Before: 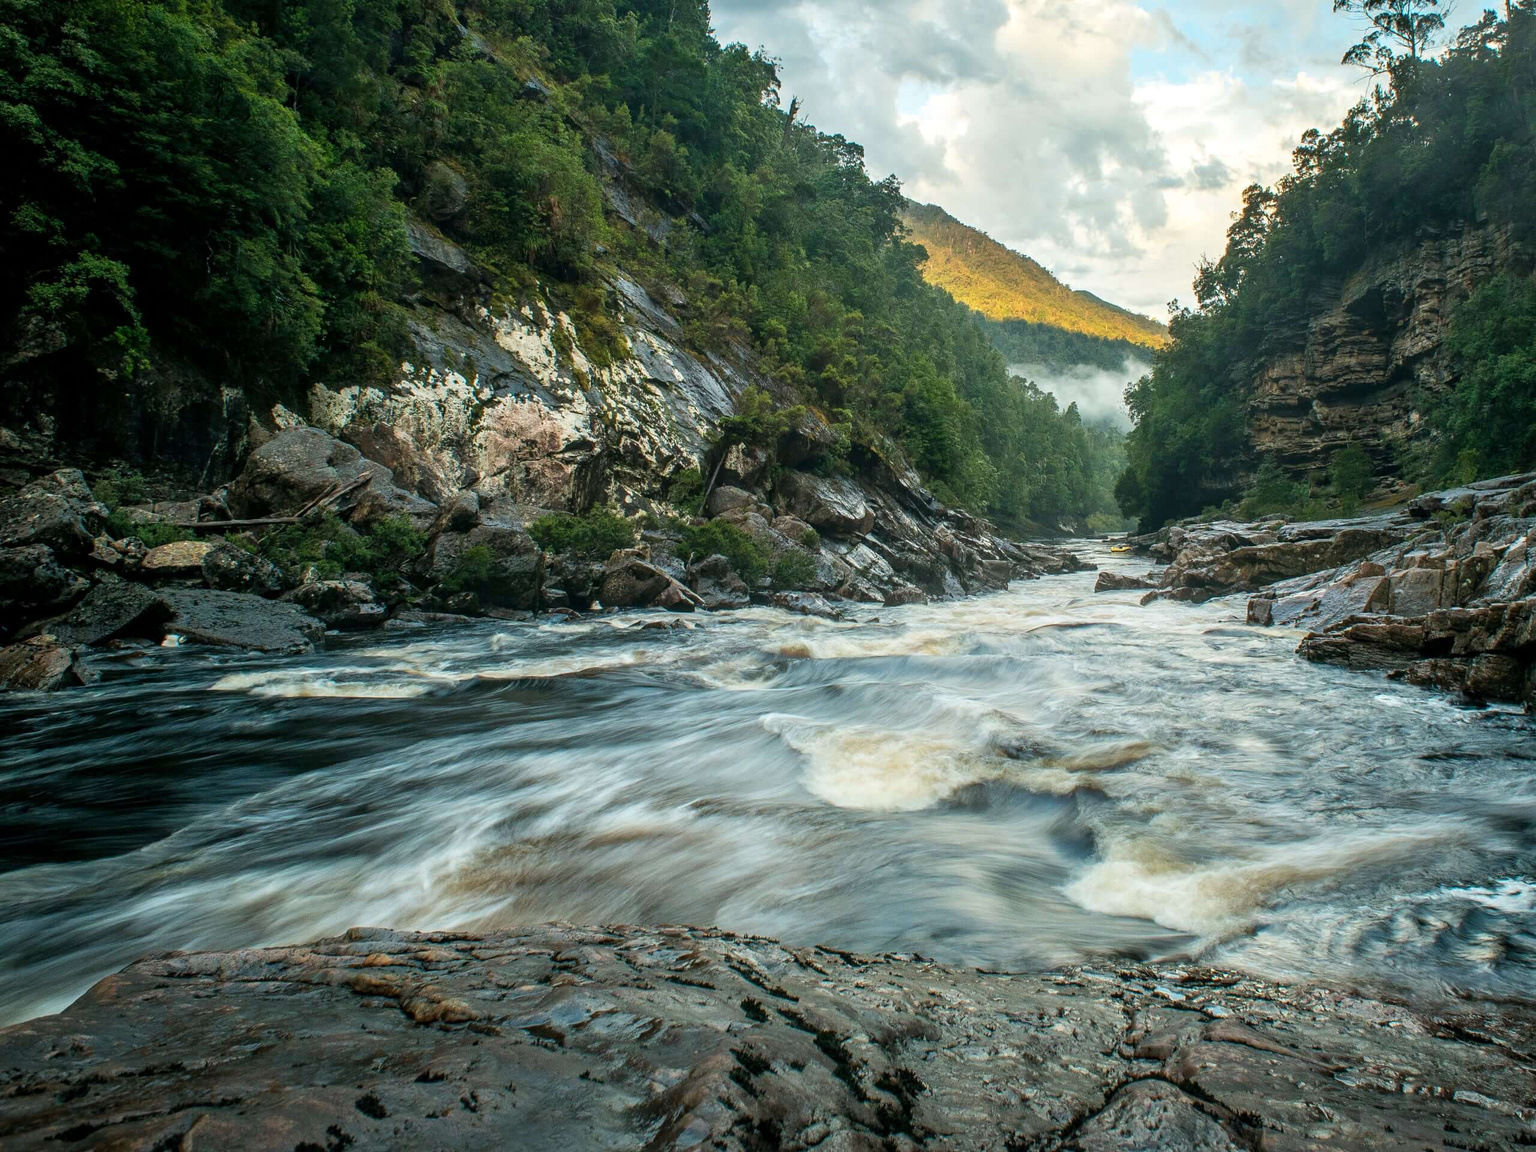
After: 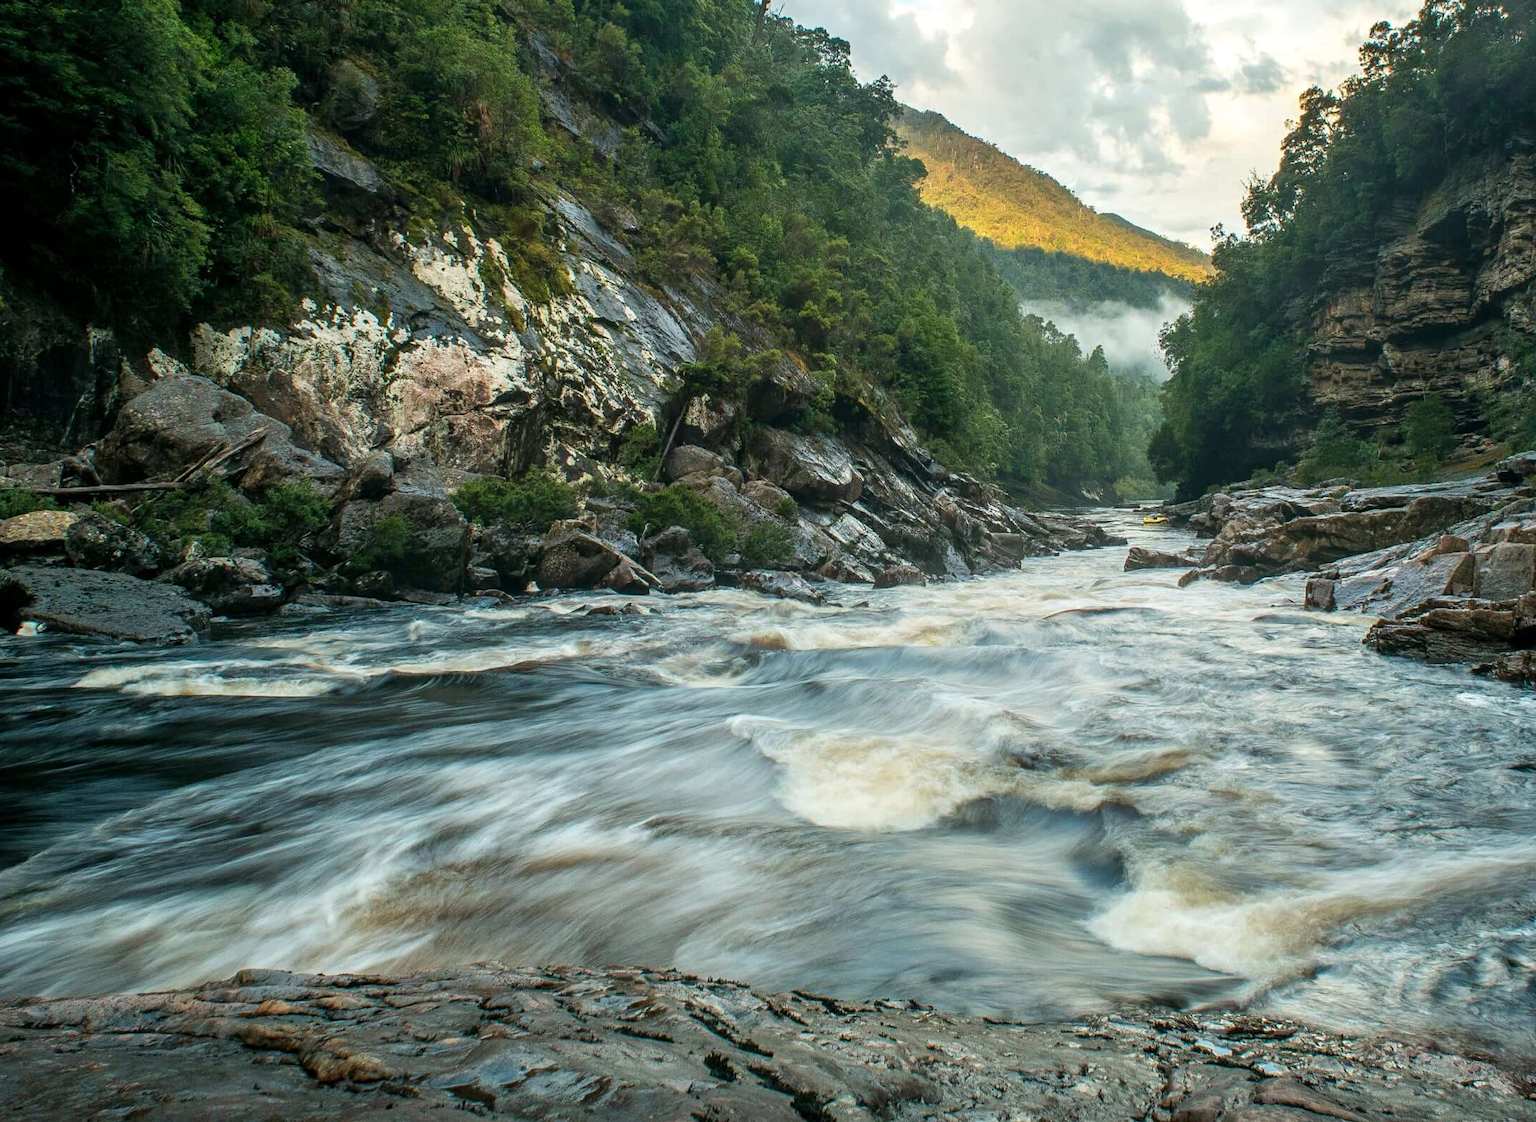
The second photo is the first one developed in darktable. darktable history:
crop and rotate: left 9.632%, top 9.676%, right 6.074%, bottom 8.19%
